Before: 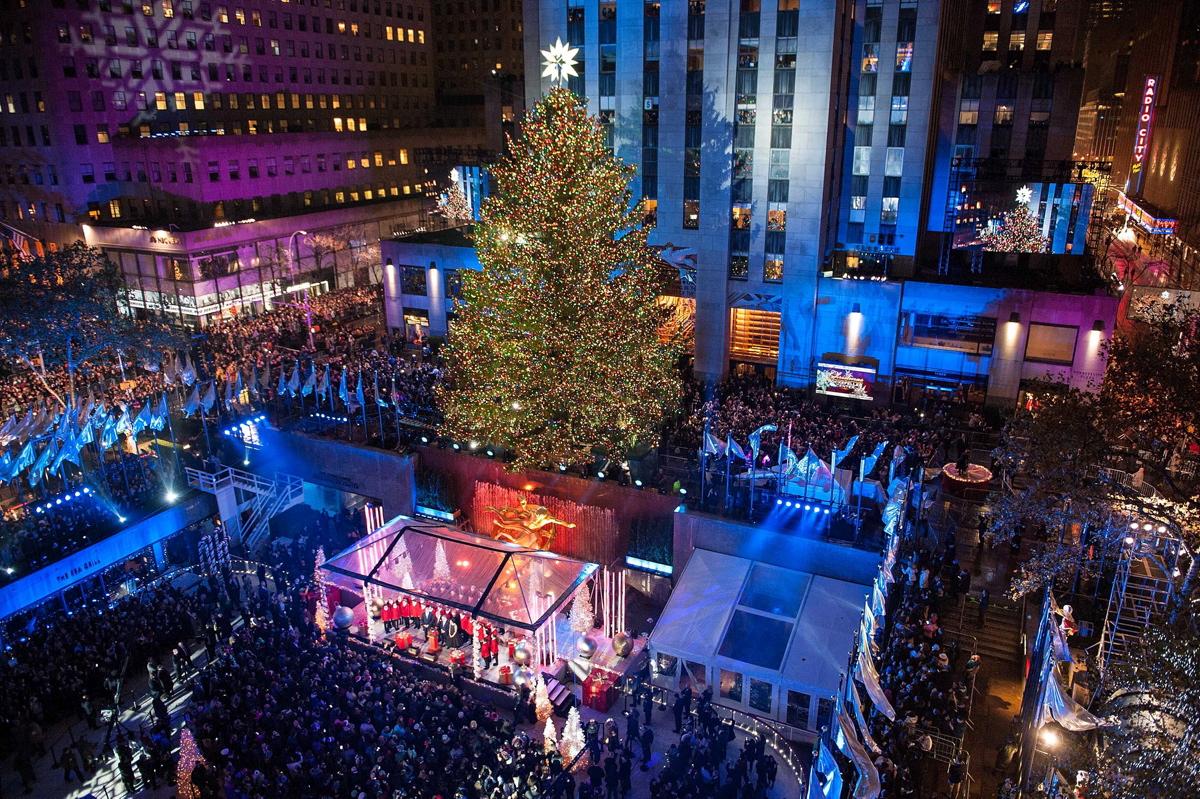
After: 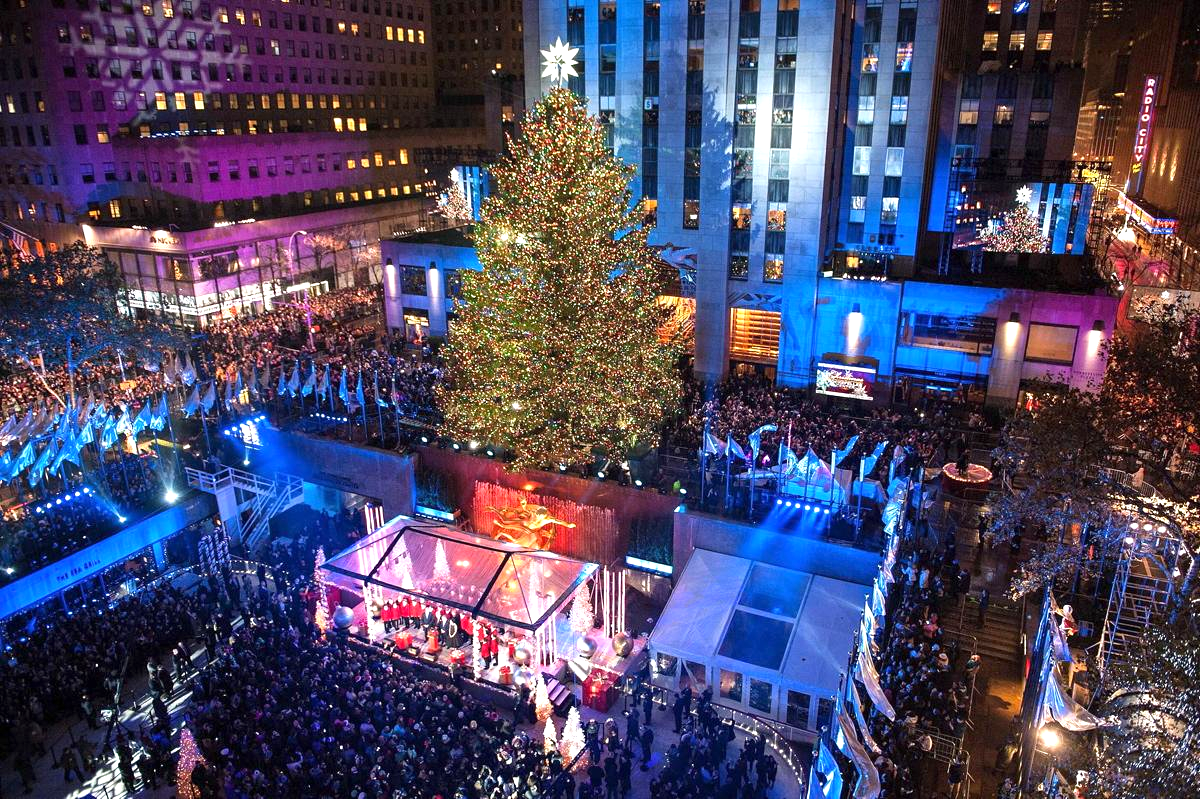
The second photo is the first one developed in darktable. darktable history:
exposure: exposure 0.732 EV, compensate exposure bias true, compensate highlight preservation false
